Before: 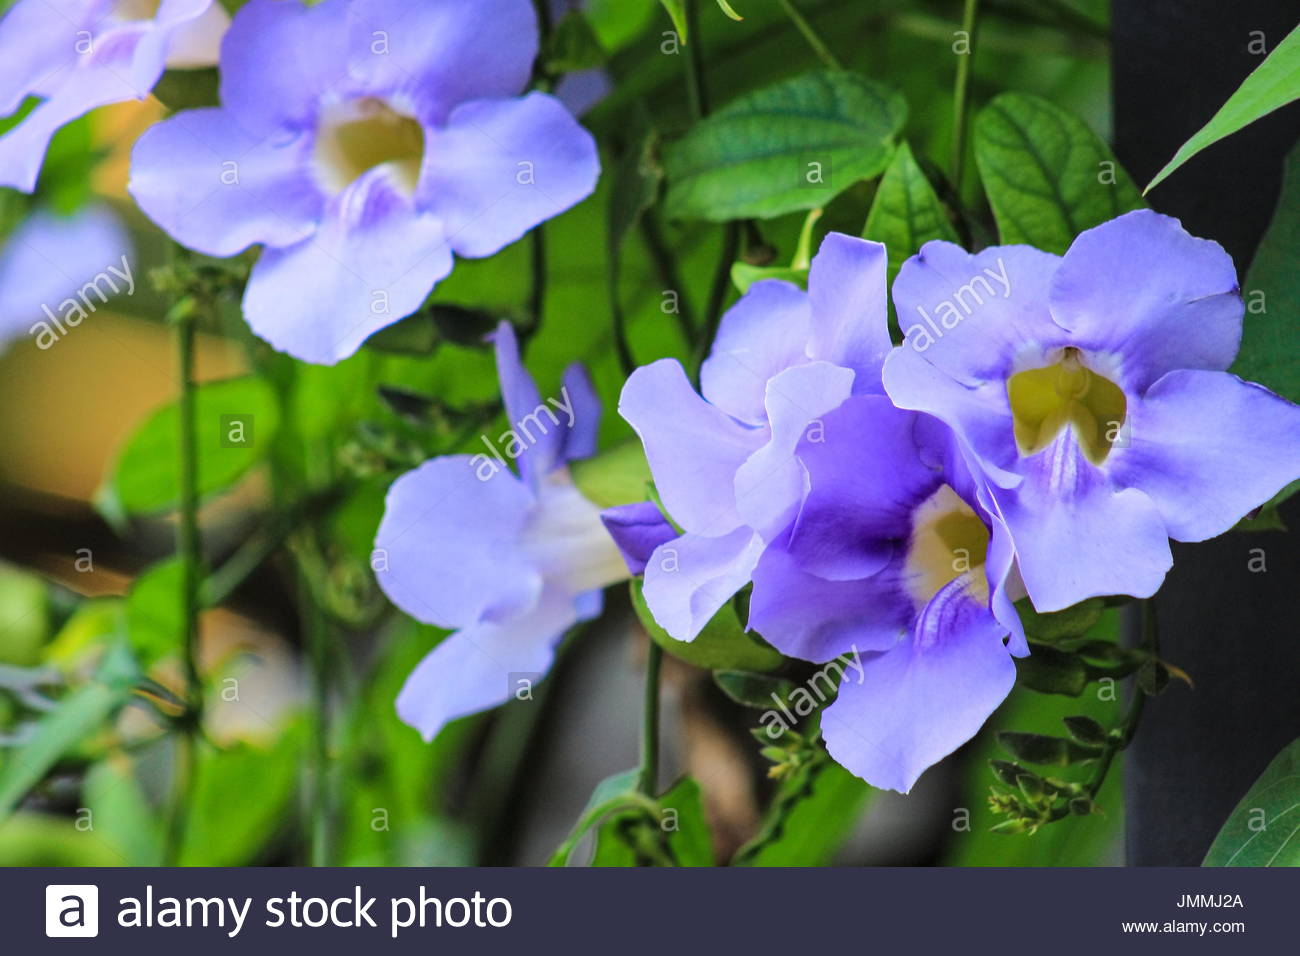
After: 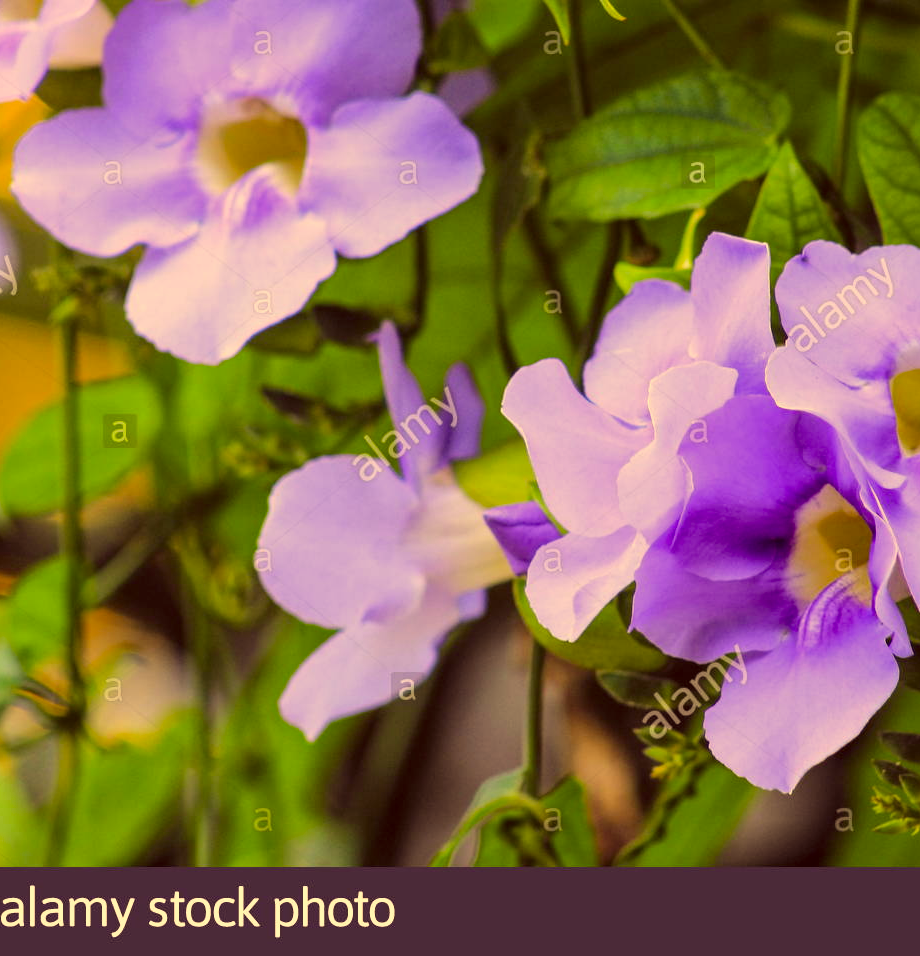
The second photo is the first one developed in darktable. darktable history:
crop and rotate: left 9.061%, right 20.142%
color correction: highlights a* 10.12, highlights b* 39.04, shadows a* 14.62, shadows b* 3.37
